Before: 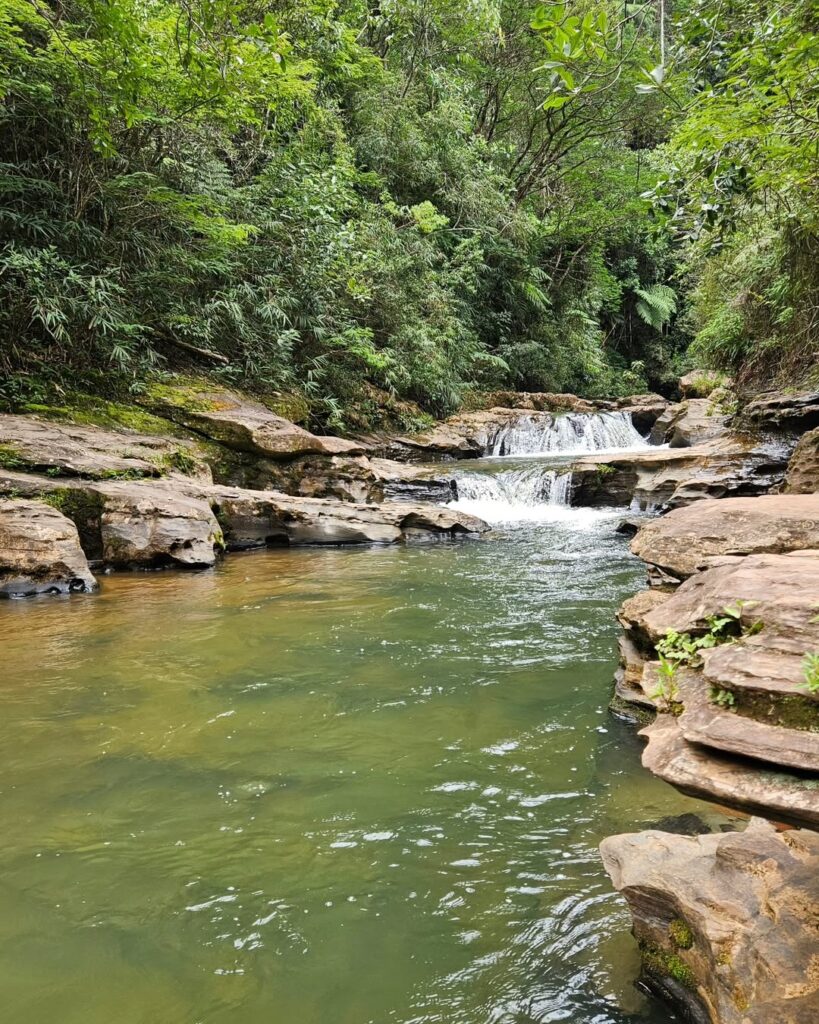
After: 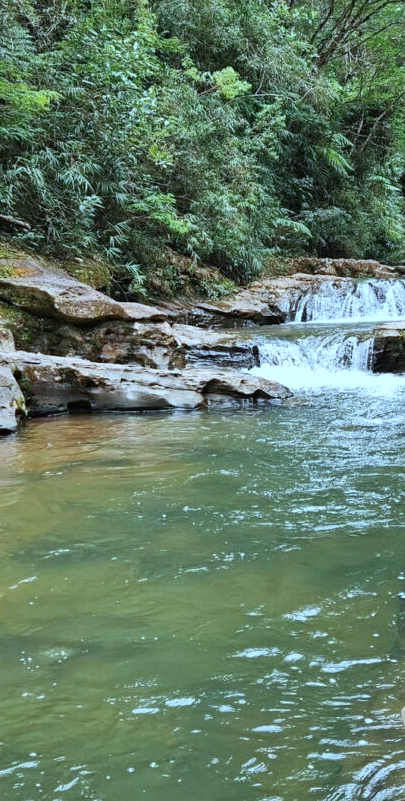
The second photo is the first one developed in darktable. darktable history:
color correction: highlights a* -8.7, highlights b* -23.35
crop and rotate: angle 0.011°, left 24.237%, top 13.084%, right 26.204%, bottom 8.604%
